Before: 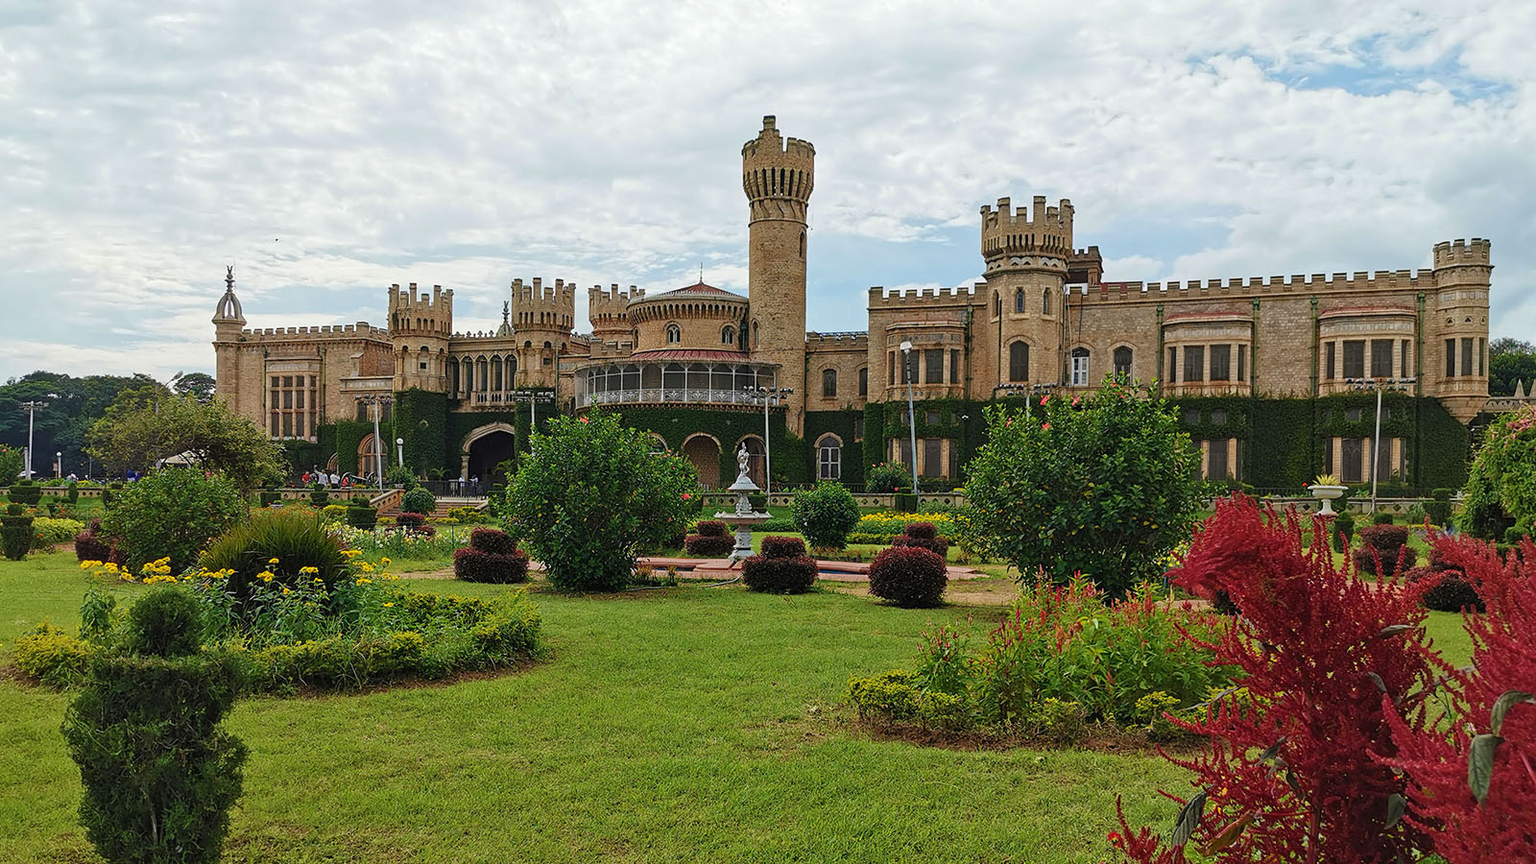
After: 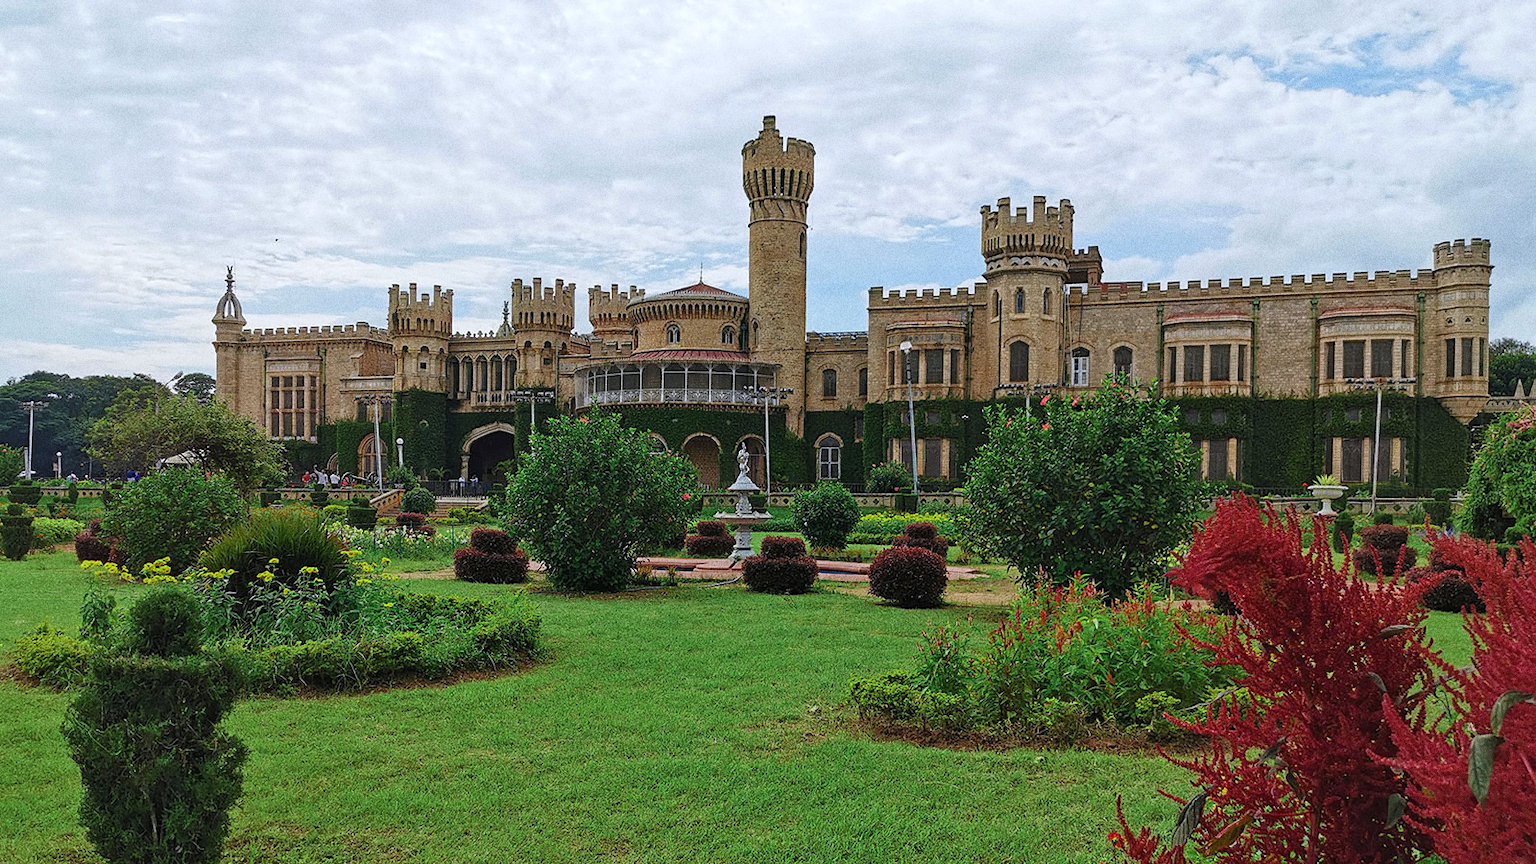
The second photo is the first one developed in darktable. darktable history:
color zones: curves: ch2 [(0, 0.5) (0.143, 0.517) (0.286, 0.571) (0.429, 0.522) (0.571, 0.5) (0.714, 0.5) (0.857, 0.5) (1, 0.5)]
grain: coarseness 11.82 ISO, strength 36.67%, mid-tones bias 74.17%
white balance: red 0.984, blue 1.059
